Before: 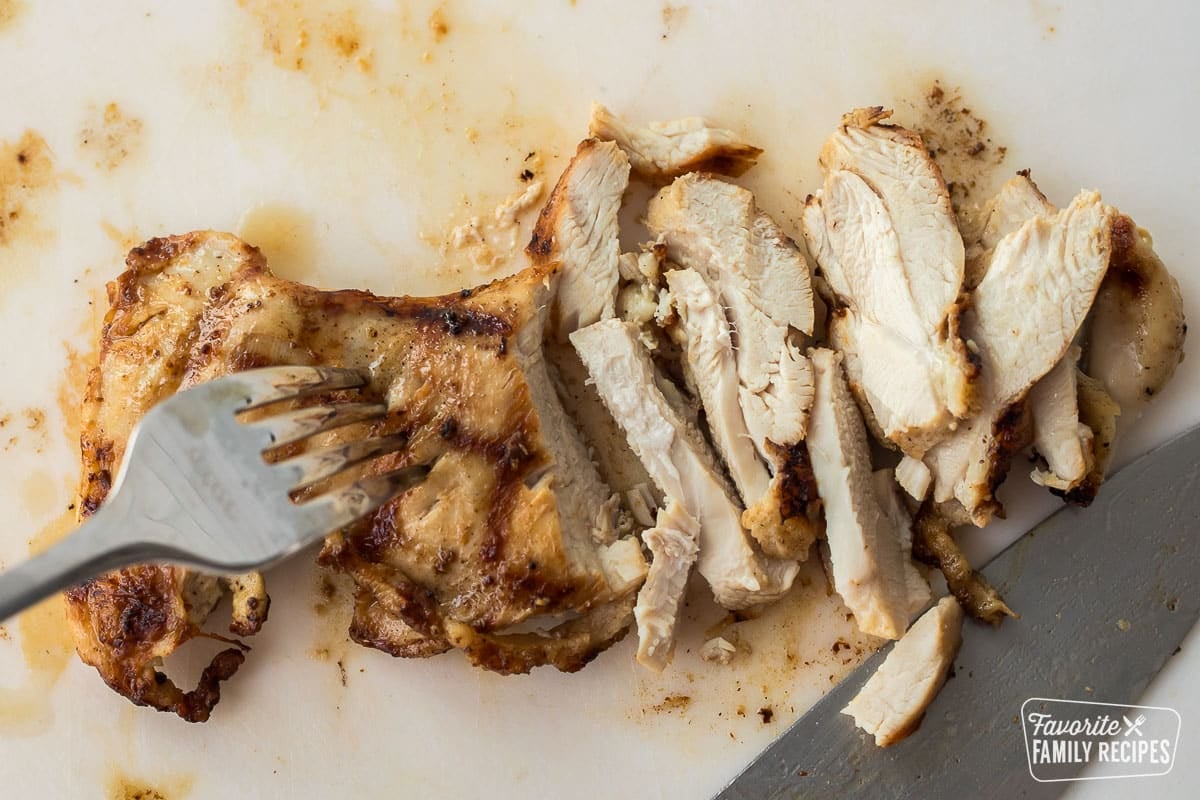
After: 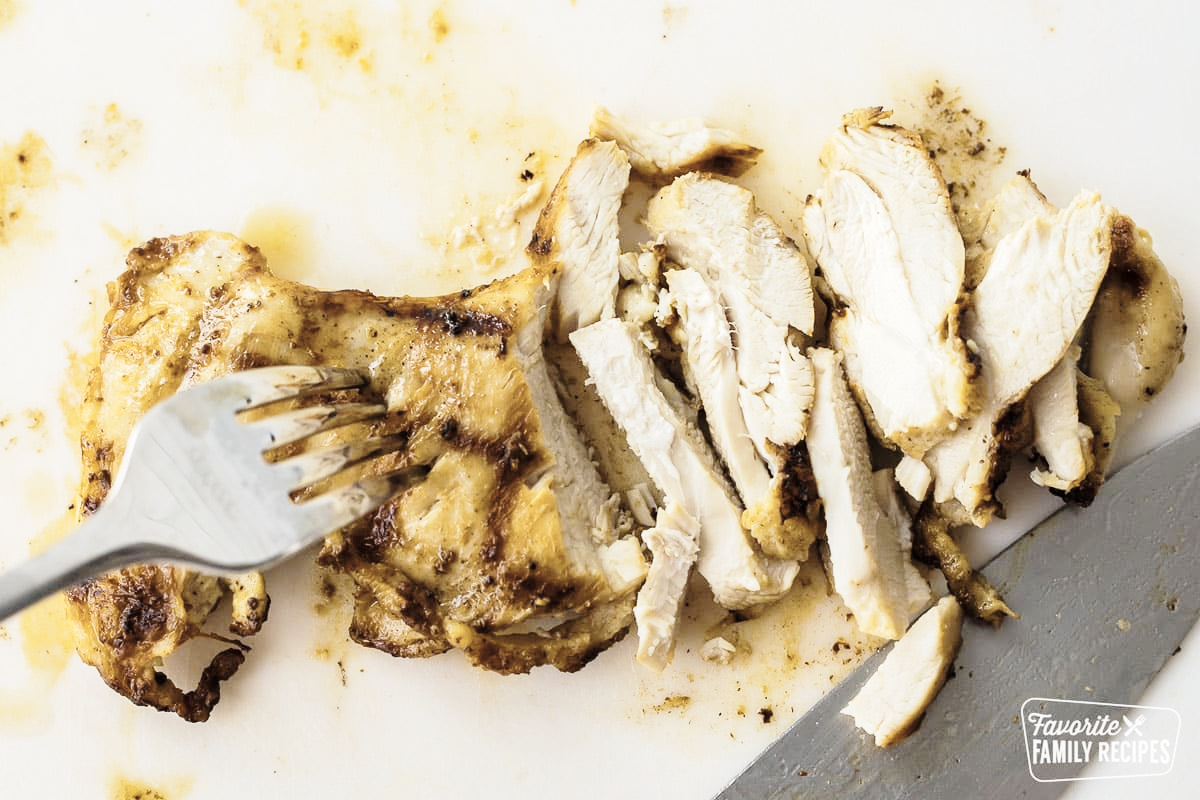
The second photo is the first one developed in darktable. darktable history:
color contrast: green-magenta contrast 0.8, blue-yellow contrast 1.1, unbound 0
color balance rgb: perceptual saturation grading › global saturation 25%, perceptual brilliance grading › mid-tones 10%, perceptual brilliance grading › shadows 15%, global vibrance 20%
base curve: curves: ch0 [(0, 0) (0.028, 0.03) (0.121, 0.232) (0.46, 0.748) (0.859, 0.968) (1, 1)], preserve colors none
color correction: saturation 0.5
